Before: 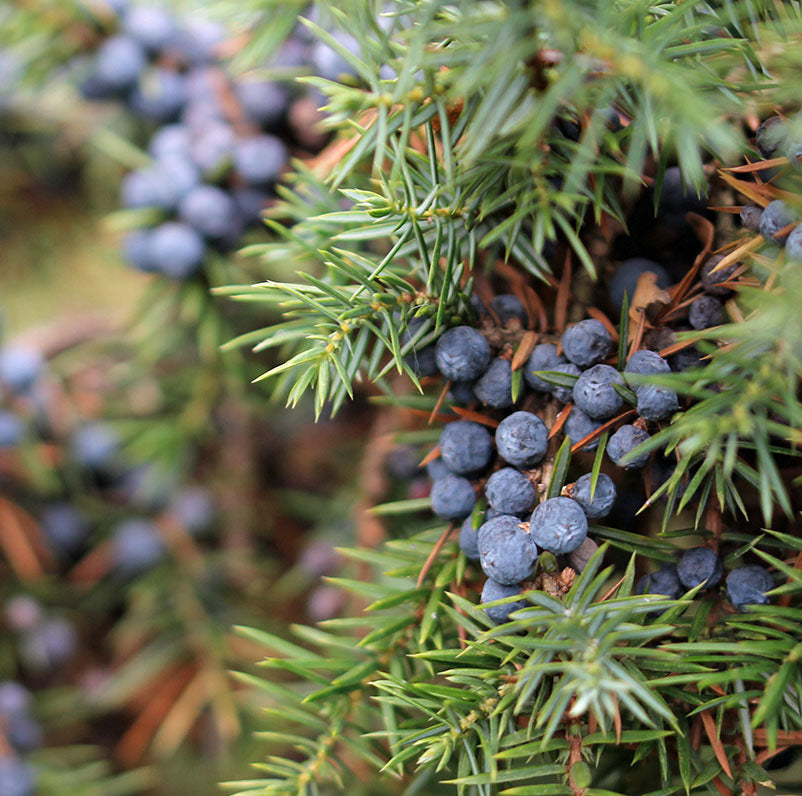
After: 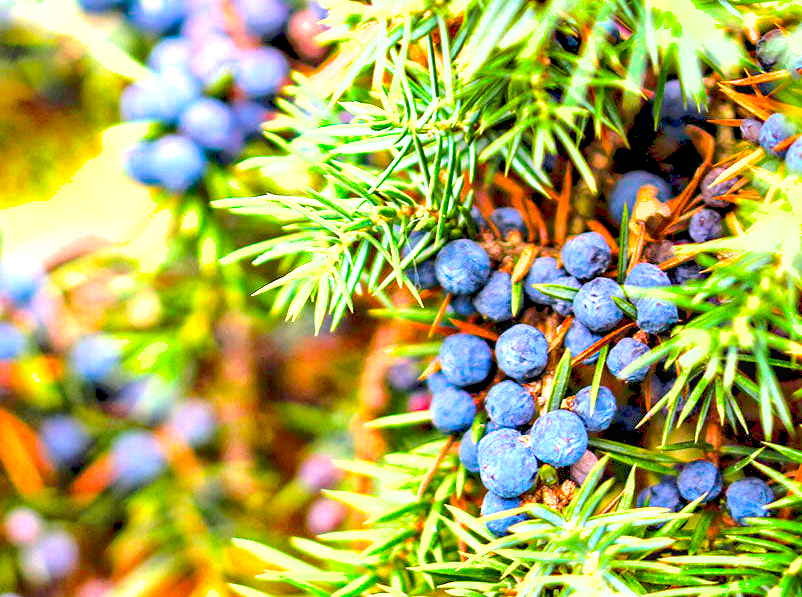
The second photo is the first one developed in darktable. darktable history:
crop: top 11.045%, bottom 13.879%
base curve: curves: ch0 [(0, 0.007) (0.028, 0.063) (0.121, 0.311) (0.46, 0.743) (0.859, 0.957) (1, 1)], preserve colors average RGB
exposure: black level correction 0, exposure 1.095 EV, compensate highlight preservation false
local contrast: detail 130%
shadows and highlights: on, module defaults
contrast equalizer: octaves 7, y [[0.545, 0.572, 0.59, 0.59, 0.571, 0.545], [0.5 ×6], [0.5 ×6], [0 ×6], [0 ×6]]
color balance rgb: linear chroma grading › global chroma 14.379%, perceptual saturation grading › global saturation 35.08%, perceptual saturation grading › highlights -25.454%, perceptual saturation grading › shadows 25.277%, global vibrance 50.466%
